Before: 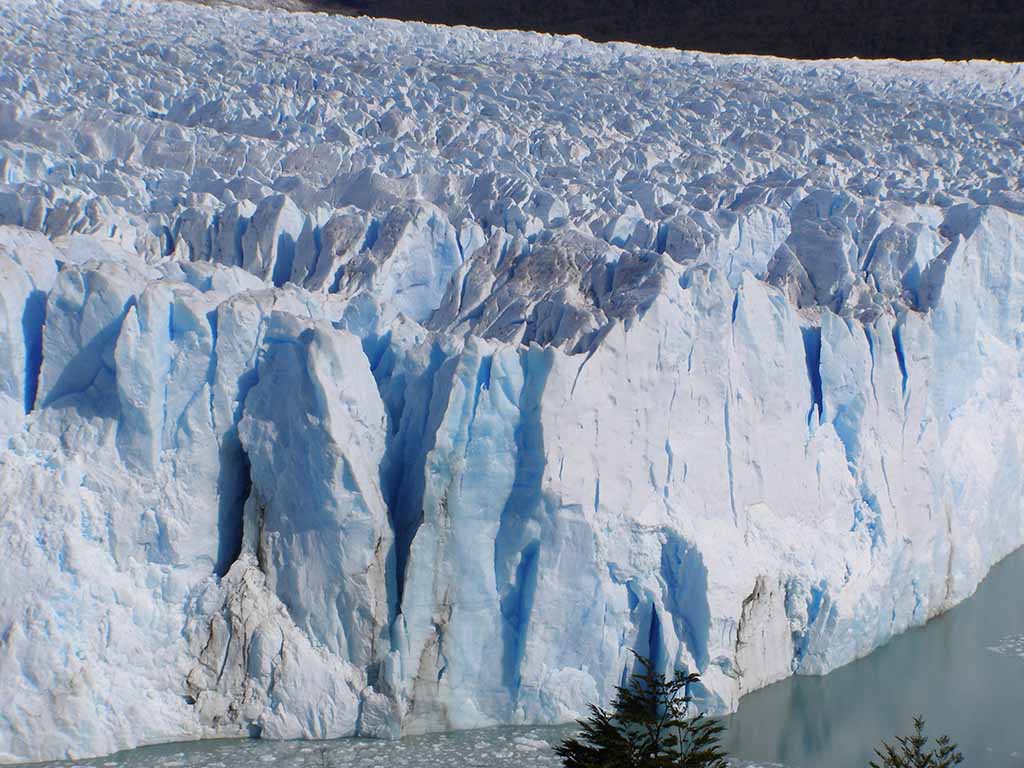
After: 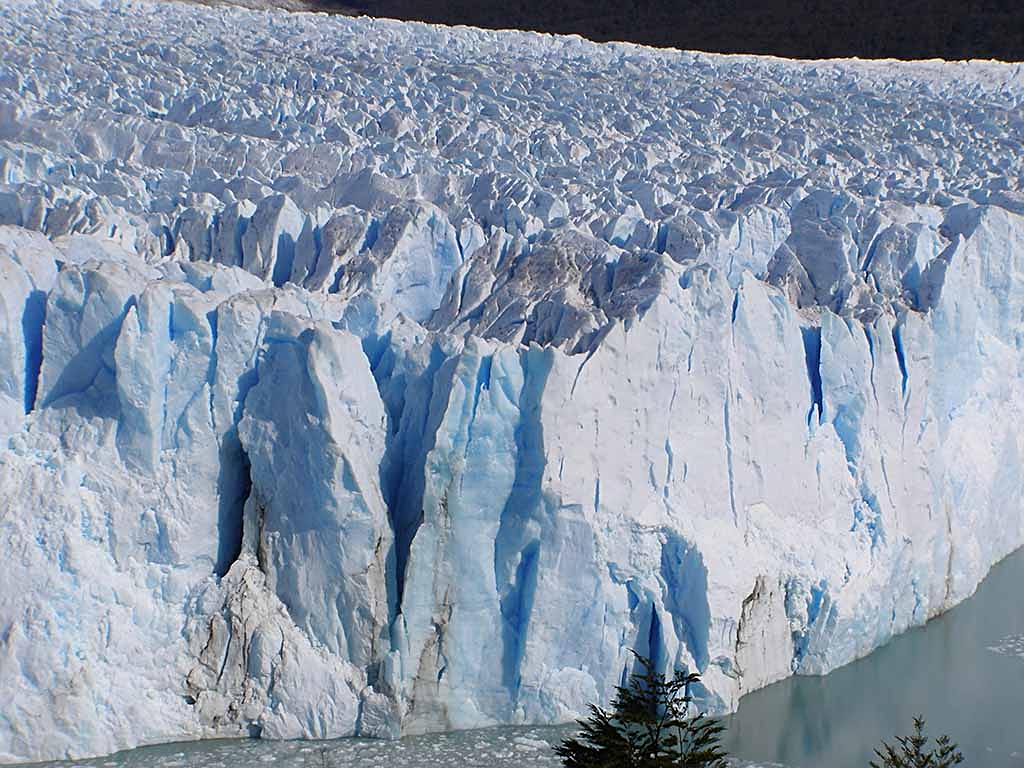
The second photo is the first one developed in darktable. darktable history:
levels: mode automatic, levels [0, 0.476, 0.951]
sharpen: on, module defaults
